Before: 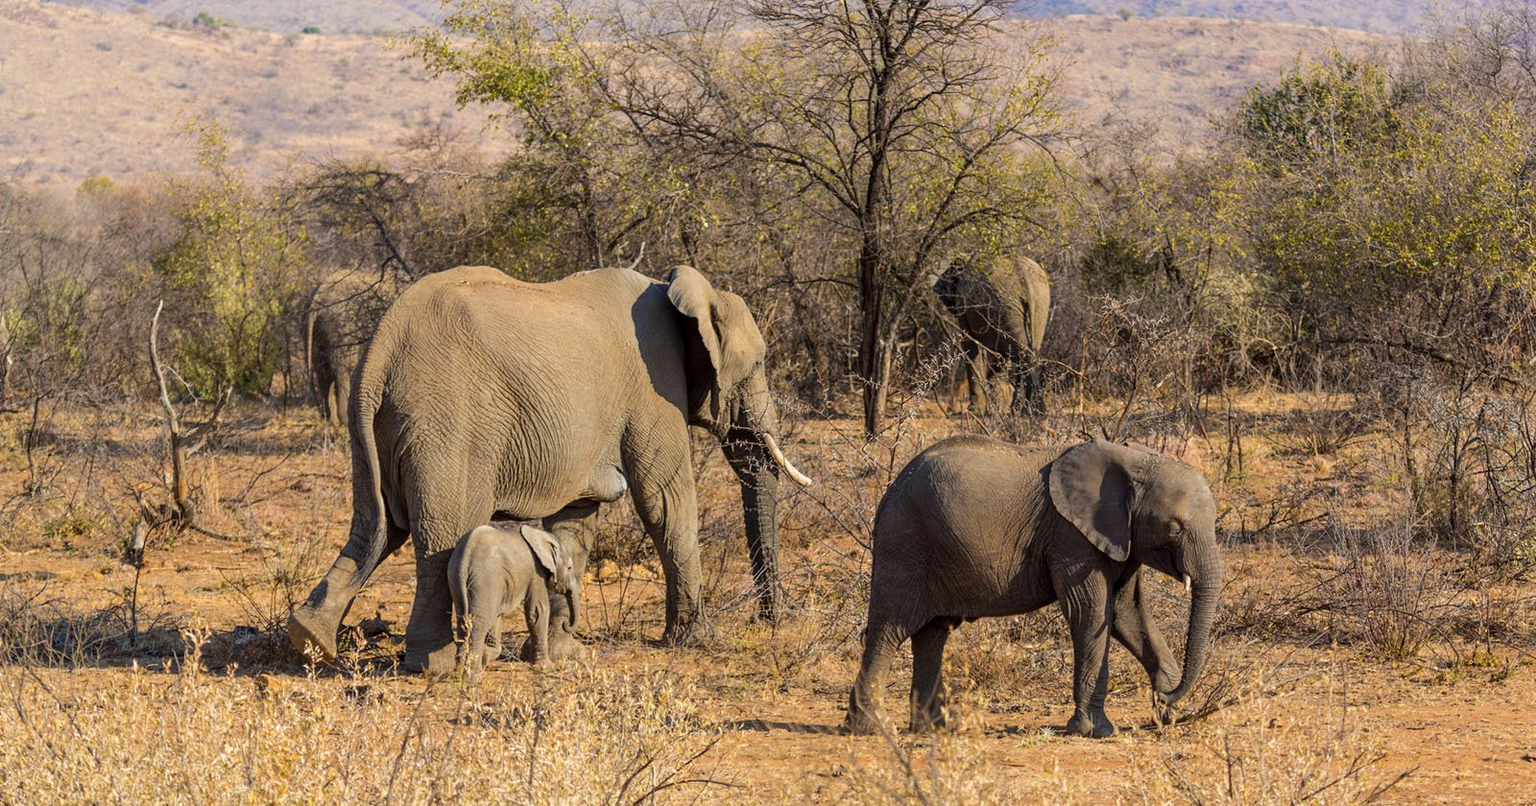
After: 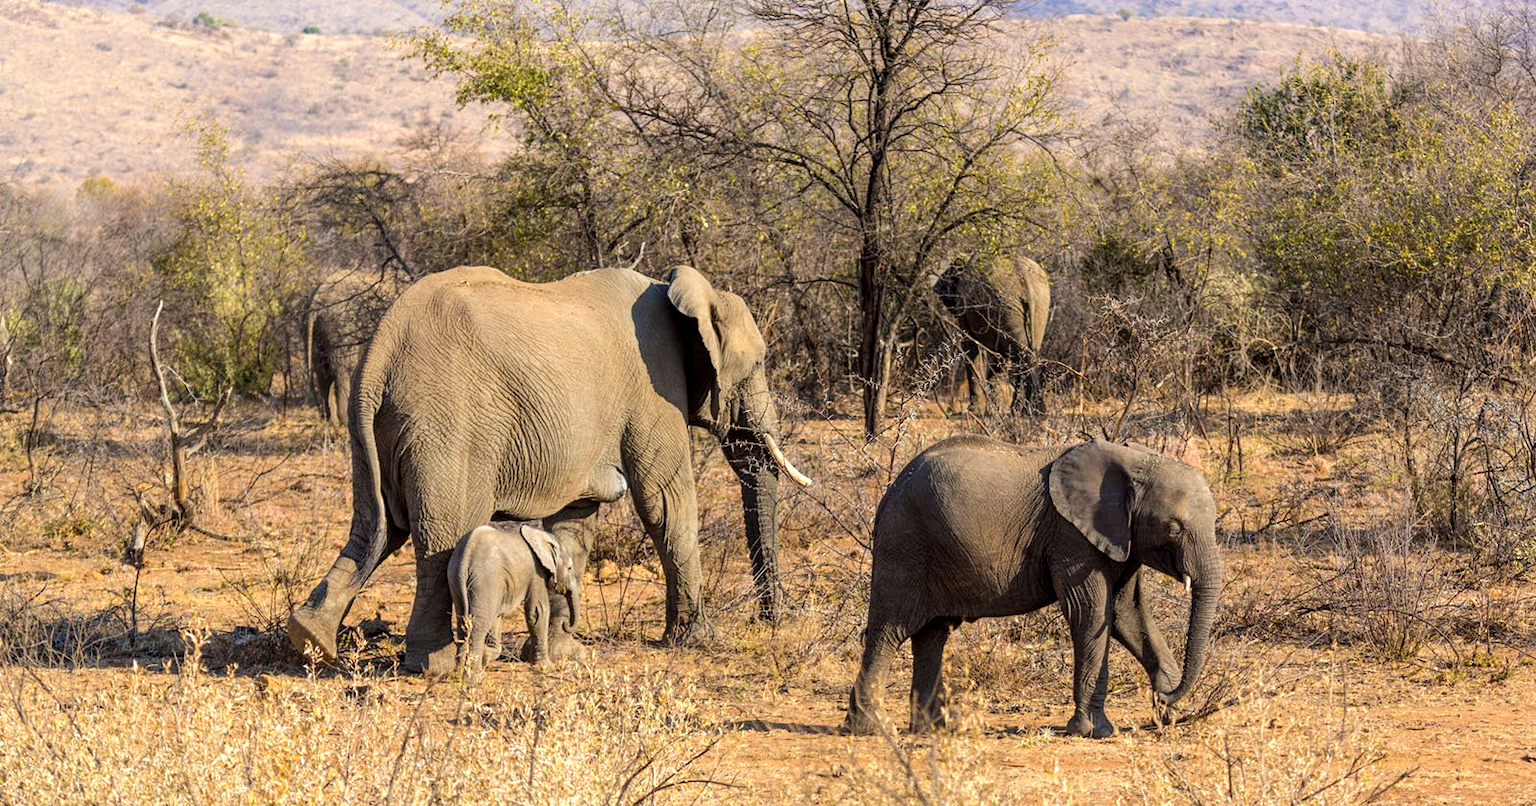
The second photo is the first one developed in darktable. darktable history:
local contrast: highlights 104%, shadows 98%, detail 119%, midtone range 0.2
tone equalizer: -8 EV -0.387 EV, -7 EV -0.385 EV, -6 EV -0.357 EV, -5 EV -0.194 EV, -3 EV 0.243 EV, -2 EV 0.318 EV, -1 EV 0.367 EV, +0 EV 0.388 EV, mask exposure compensation -0.5 EV
